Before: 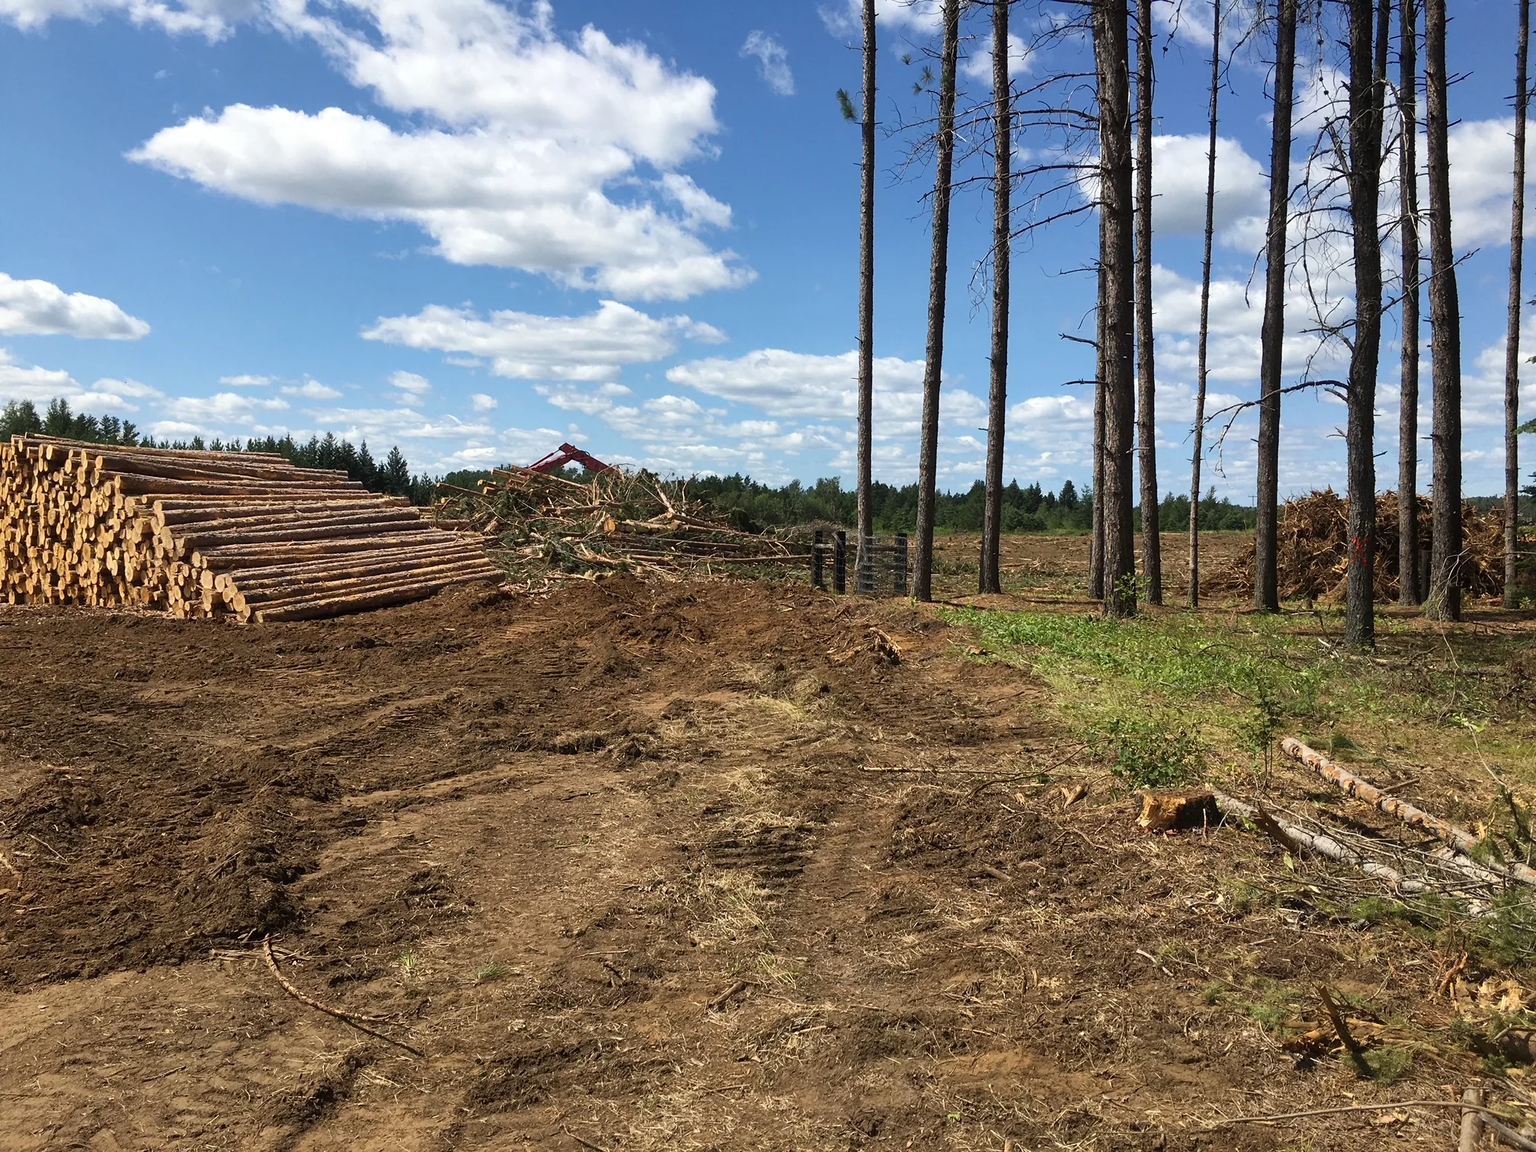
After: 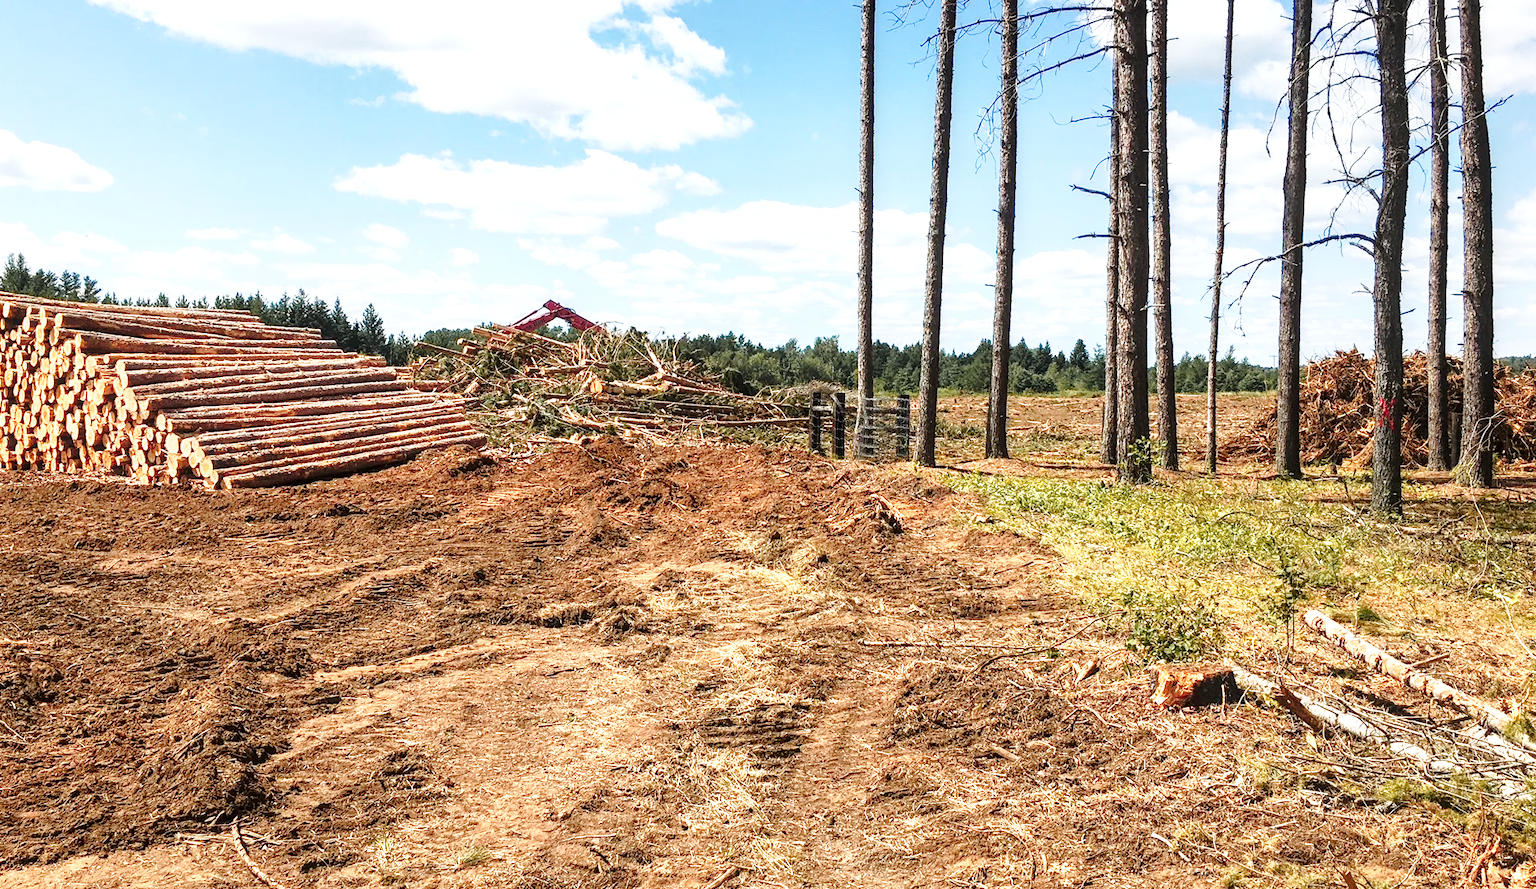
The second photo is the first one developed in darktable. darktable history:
exposure: exposure 0.762 EV, compensate highlight preservation false
local contrast: detail 130%
crop and rotate: left 2.876%, top 13.79%, right 2.141%, bottom 12.822%
color zones: curves: ch1 [(0.263, 0.53) (0.376, 0.287) (0.487, 0.512) (0.748, 0.547) (1, 0.513)]; ch2 [(0.262, 0.45) (0.751, 0.477)]
base curve: curves: ch0 [(0, 0) (0.028, 0.03) (0.121, 0.232) (0.46, 0.748) (0.859, 0.968) (1, 1)], preserve colors none
